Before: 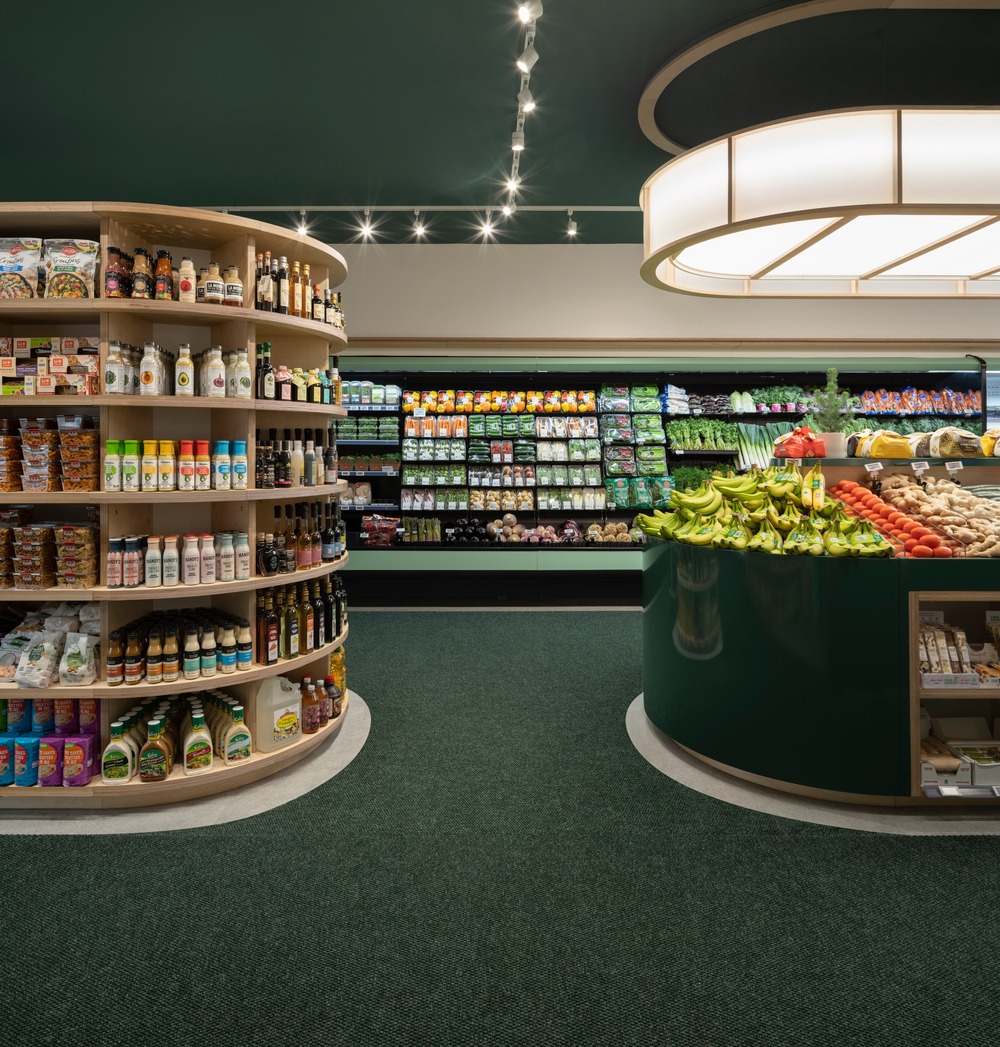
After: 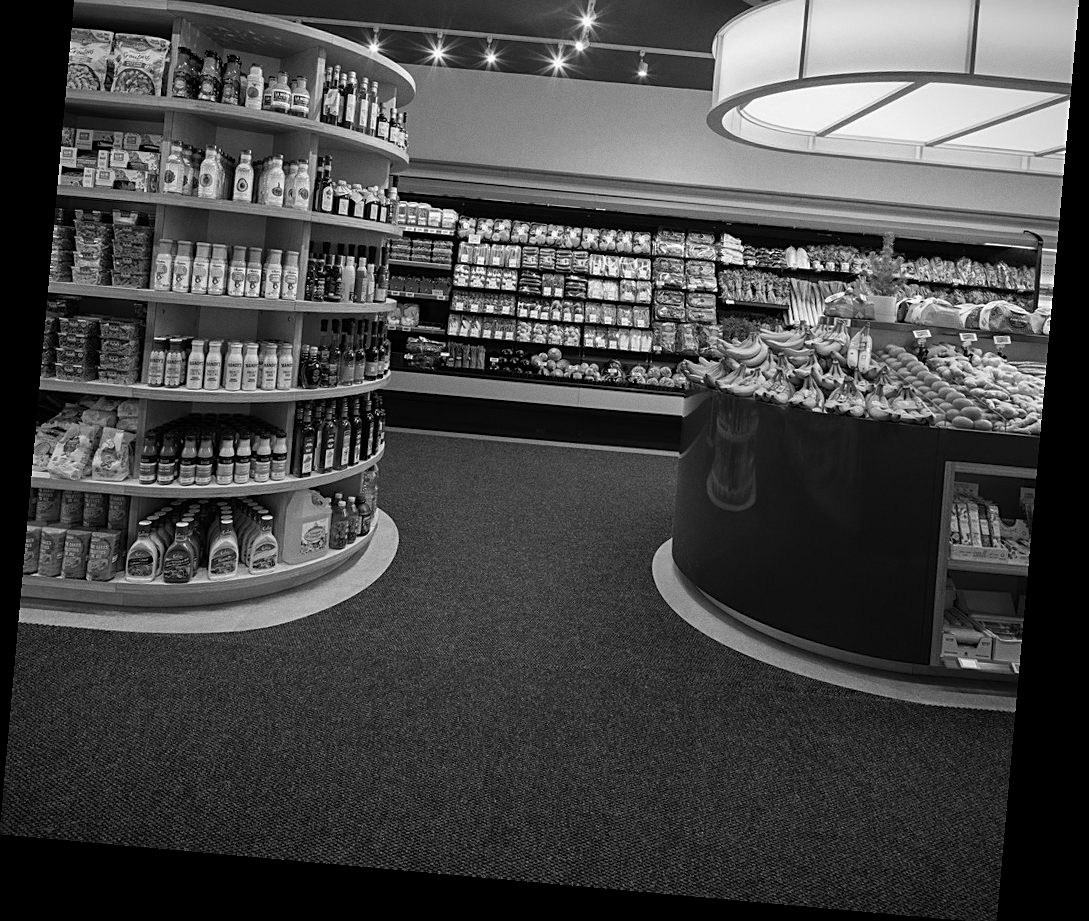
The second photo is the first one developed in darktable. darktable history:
rotate and perspective: rotation 5.12°, automatic cropping off
sharpen: on, module defaults
color zones: curves: ch1 [(0.238, 0.163) (0.476, 0.2) (0.733, 0.322) (0.848, 0.134)]
crop and rotate: top 18.507%
grain: coarseness 0.09 ISO, strength 16.61%
vignetting: fall-off start 97.23%, saturation -0.024, center (-0.033, -0.042), width/height ratio 1.179, unbound false
color calibration: output gray [0.18, 0.41, 0.41, 0], gray › normalize channels true, illuminant same as pipeline (D50), adaptation XYZ, x 0.346, y 0.359, gamut compression 0
